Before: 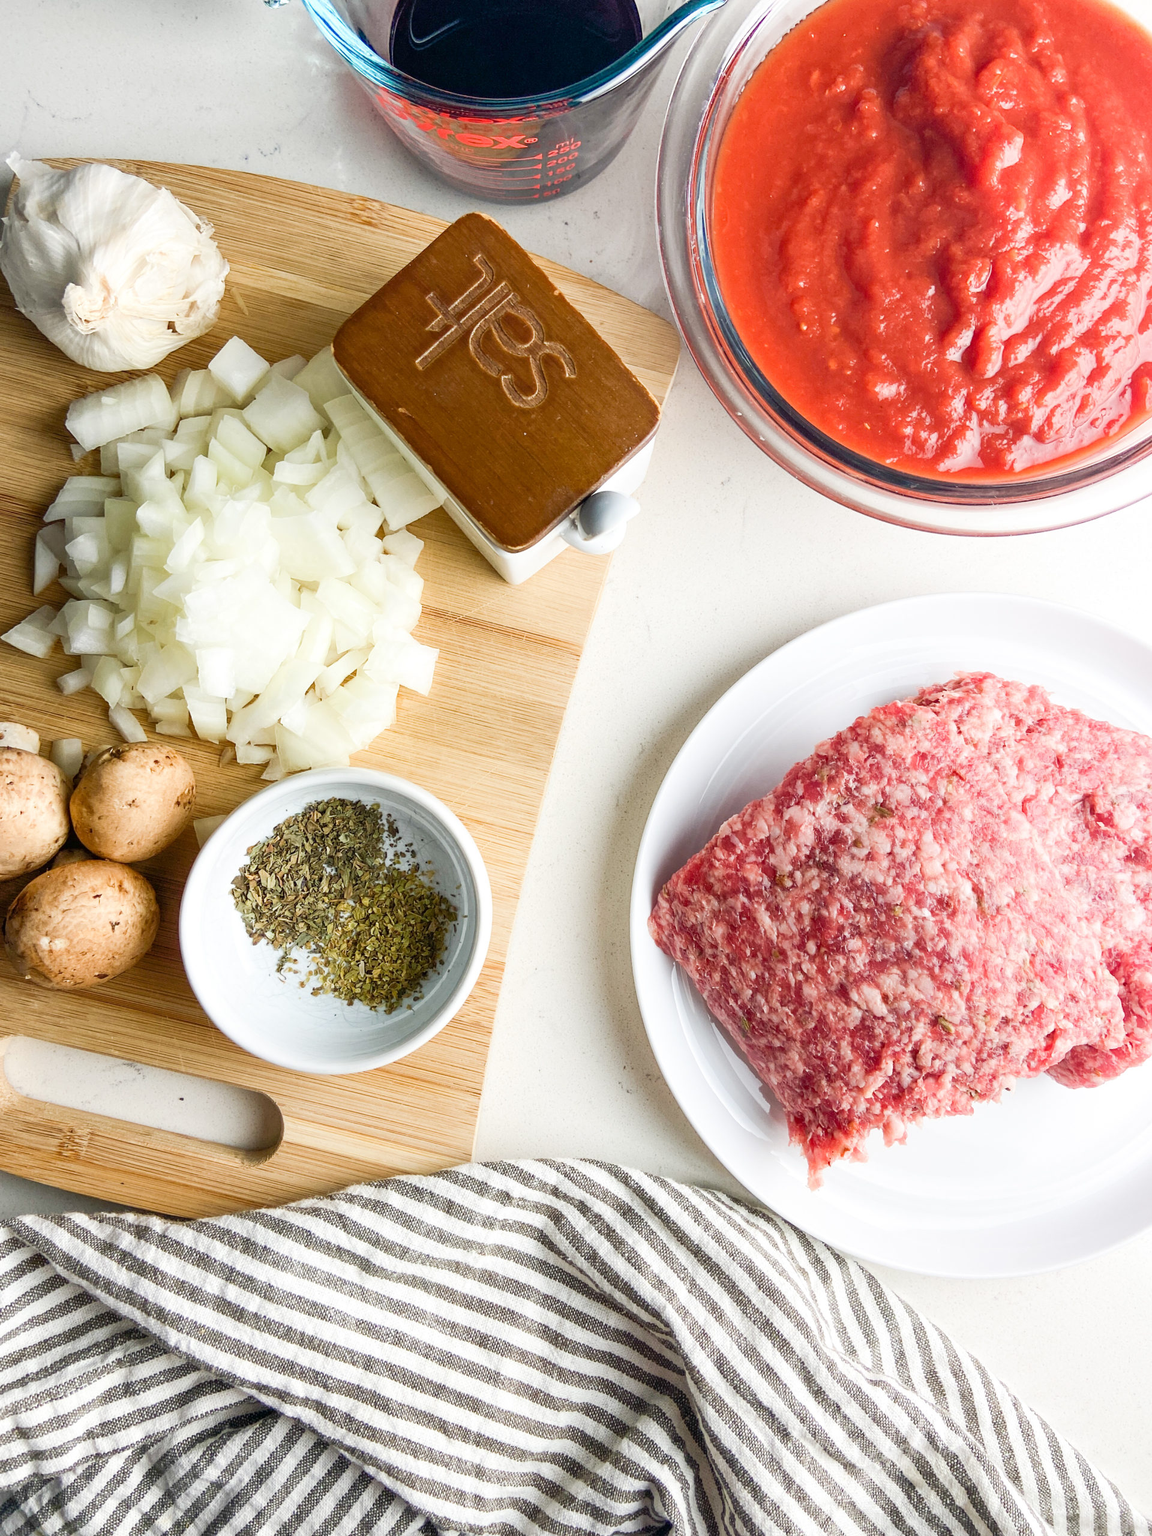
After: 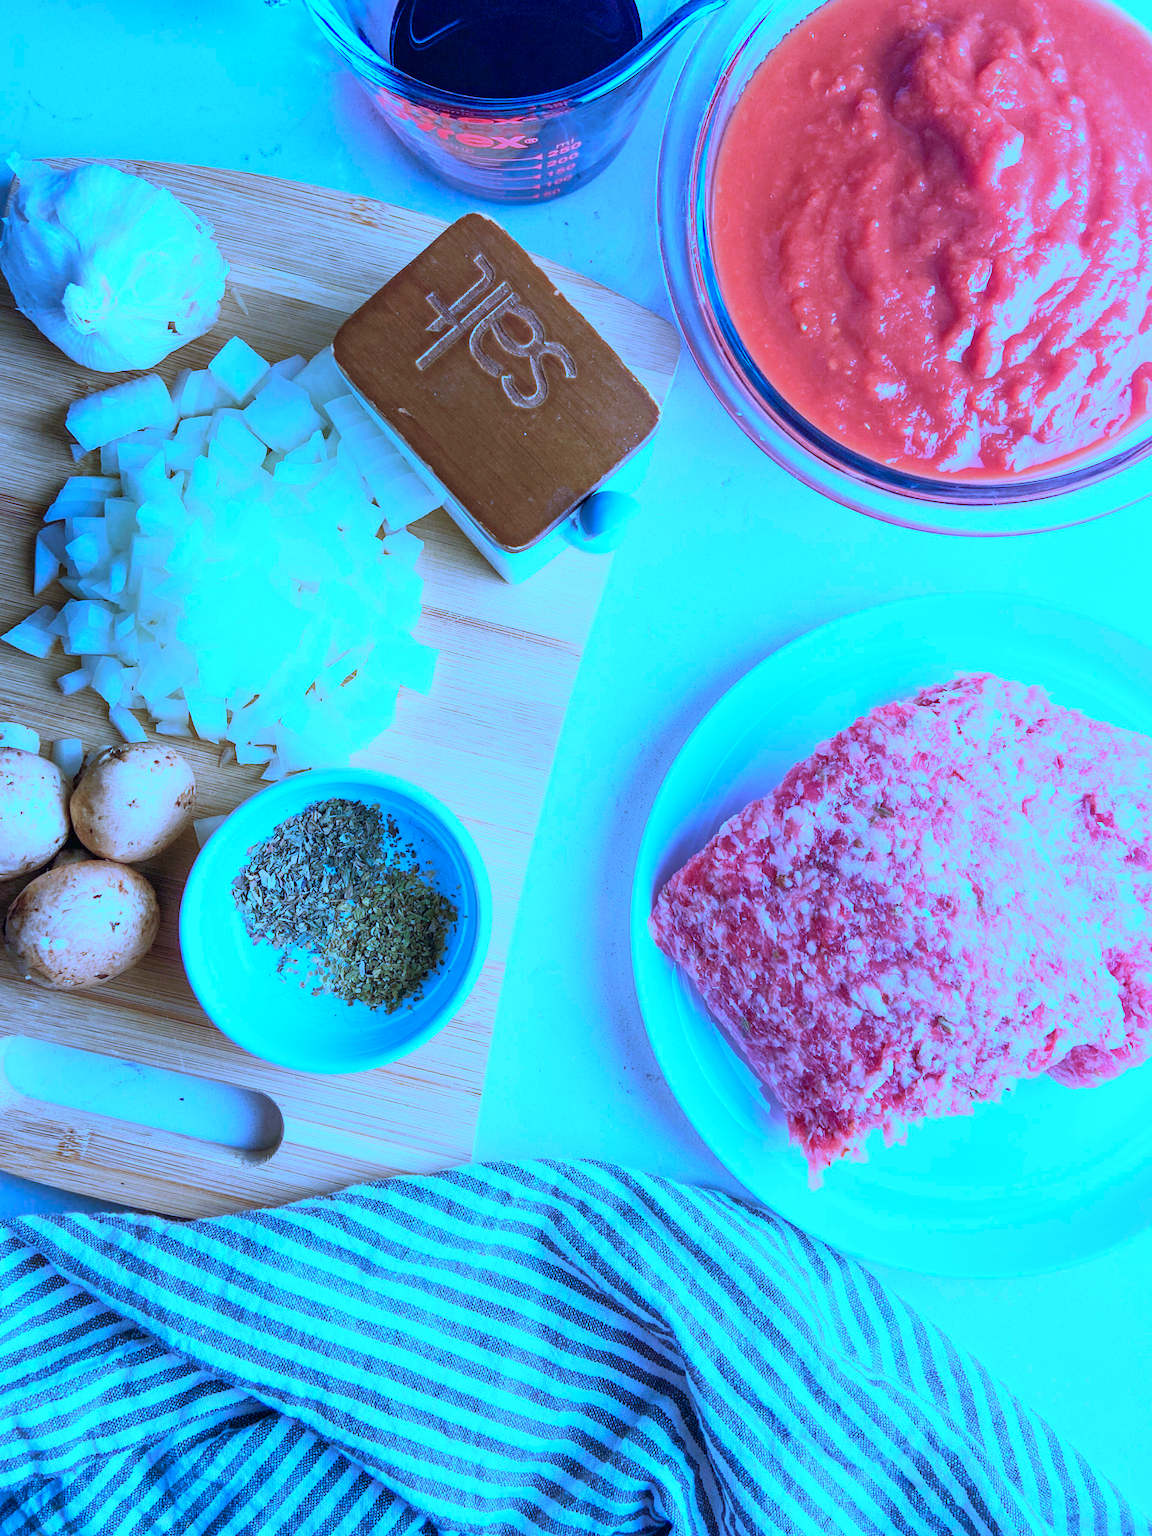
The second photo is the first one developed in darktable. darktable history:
color calibration: illuminant as shot in camera, x 0.484, y 0.431, temperature 2430.1 K
contrast brightness saturation: saturation 0.129
